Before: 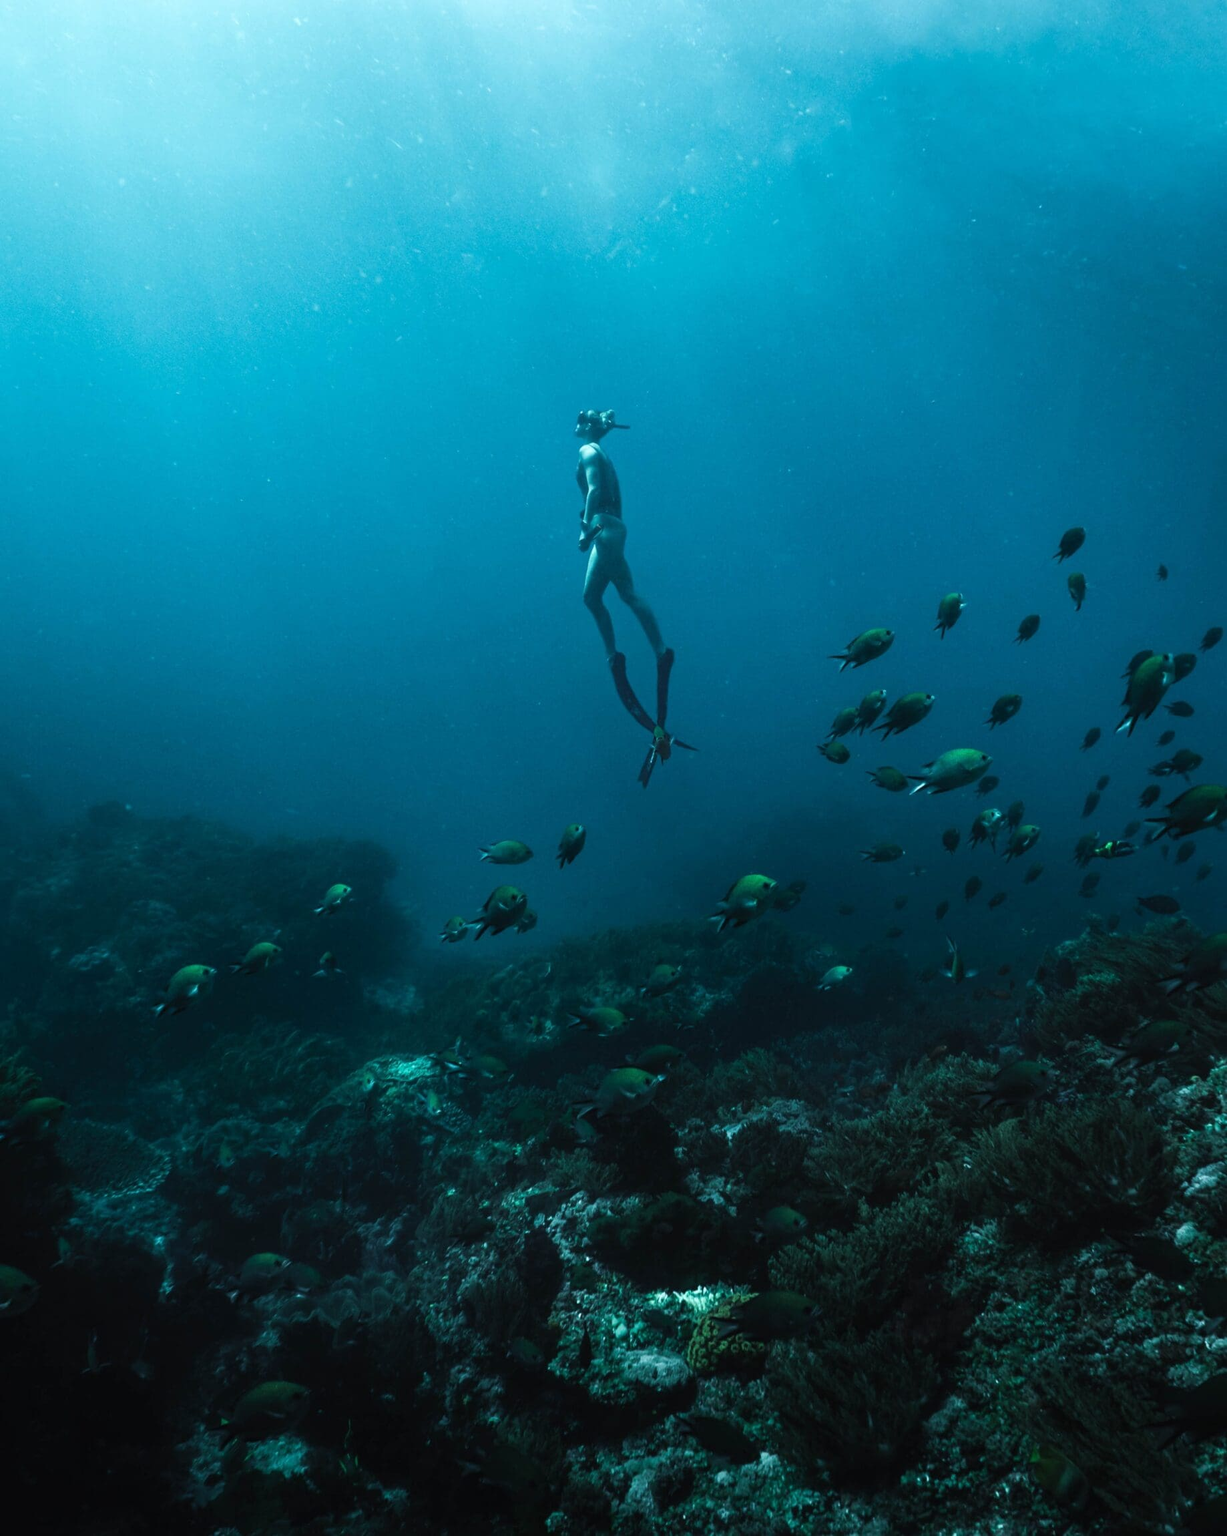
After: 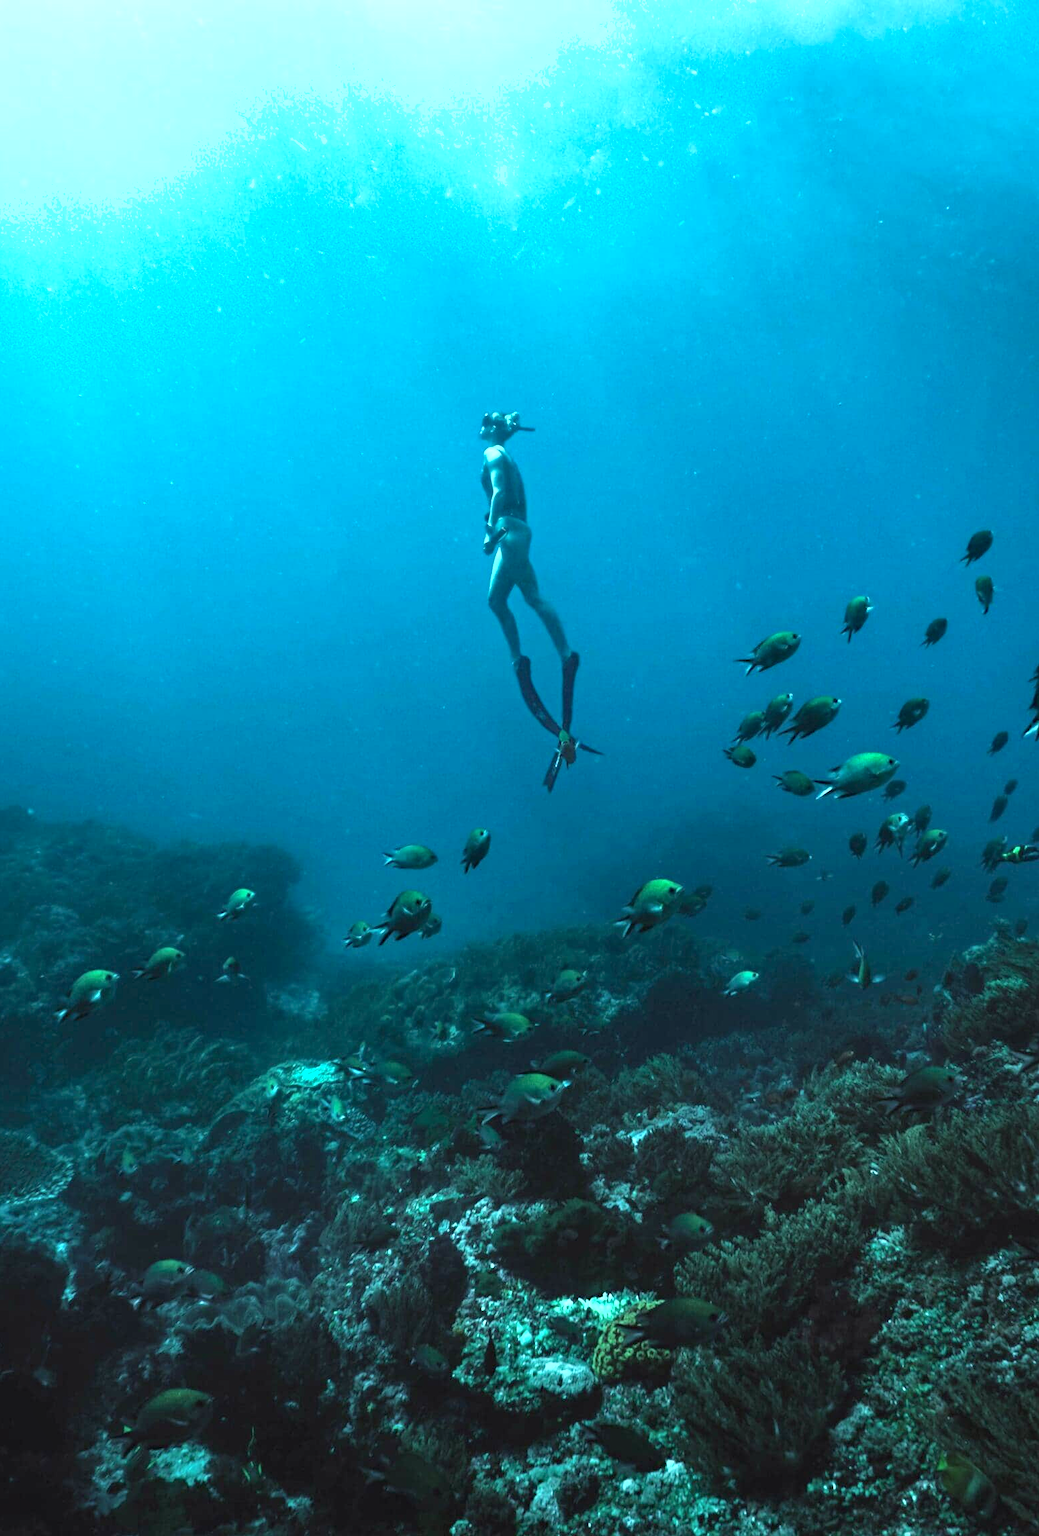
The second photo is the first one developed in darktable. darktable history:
shadows and highlights: radius 125.46, shadows 30.51, highlights -30.51, low approximation 0.01, soften with gaussian
crop: left 8.026%, right 7.374%
exposure: black level correction 0, exposure 1.5 EV, compensate highlight preservation false
graduated density: on, module defaults
haze removal: compatibility mode true, adaptive false
